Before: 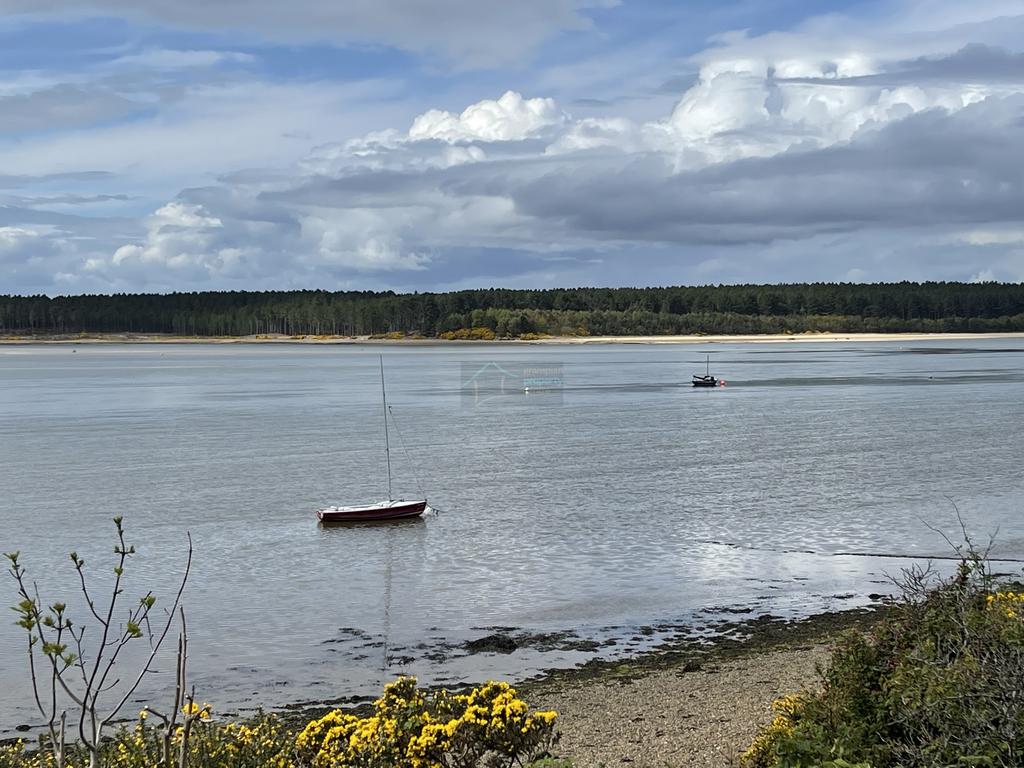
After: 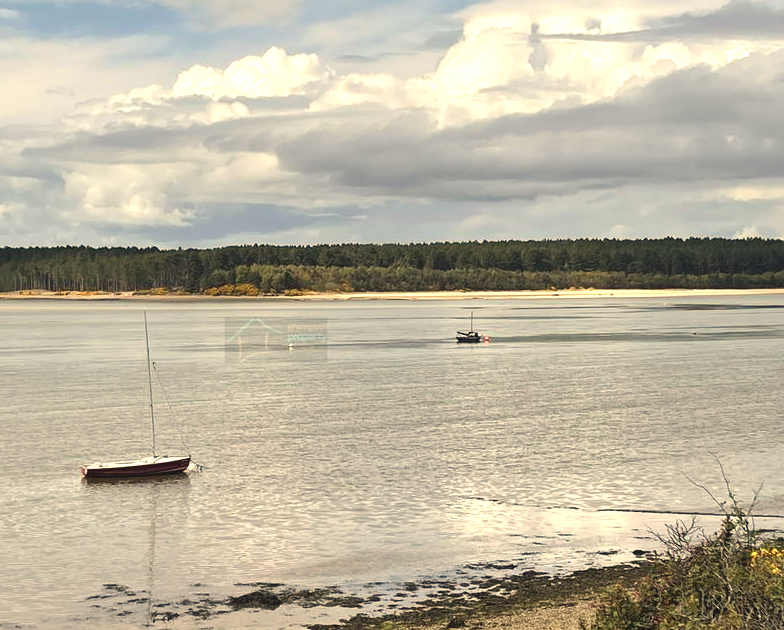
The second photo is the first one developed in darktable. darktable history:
crop: left 23.095%, top 5.827%, bottom 11.854%
white balance: red 1.138, green 0.996, blue 0.812
exposure: black level correction -0.005, exposure 0.622 EV, compensate highlight preservation false
